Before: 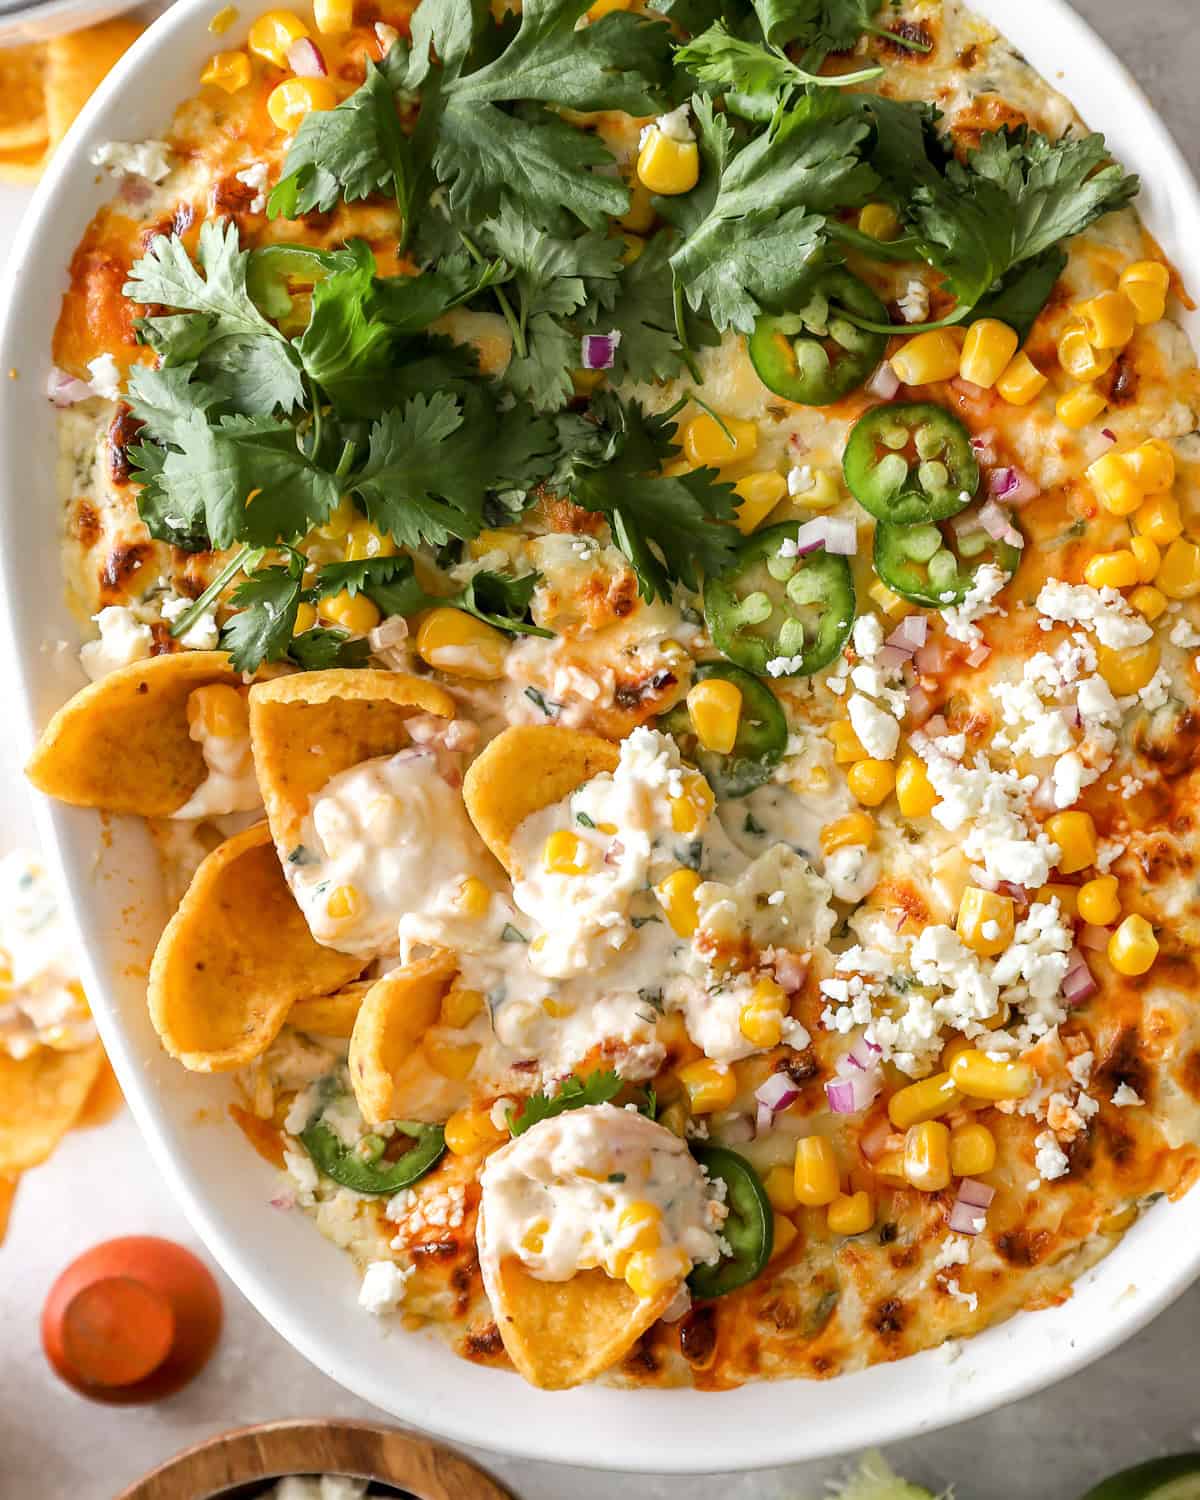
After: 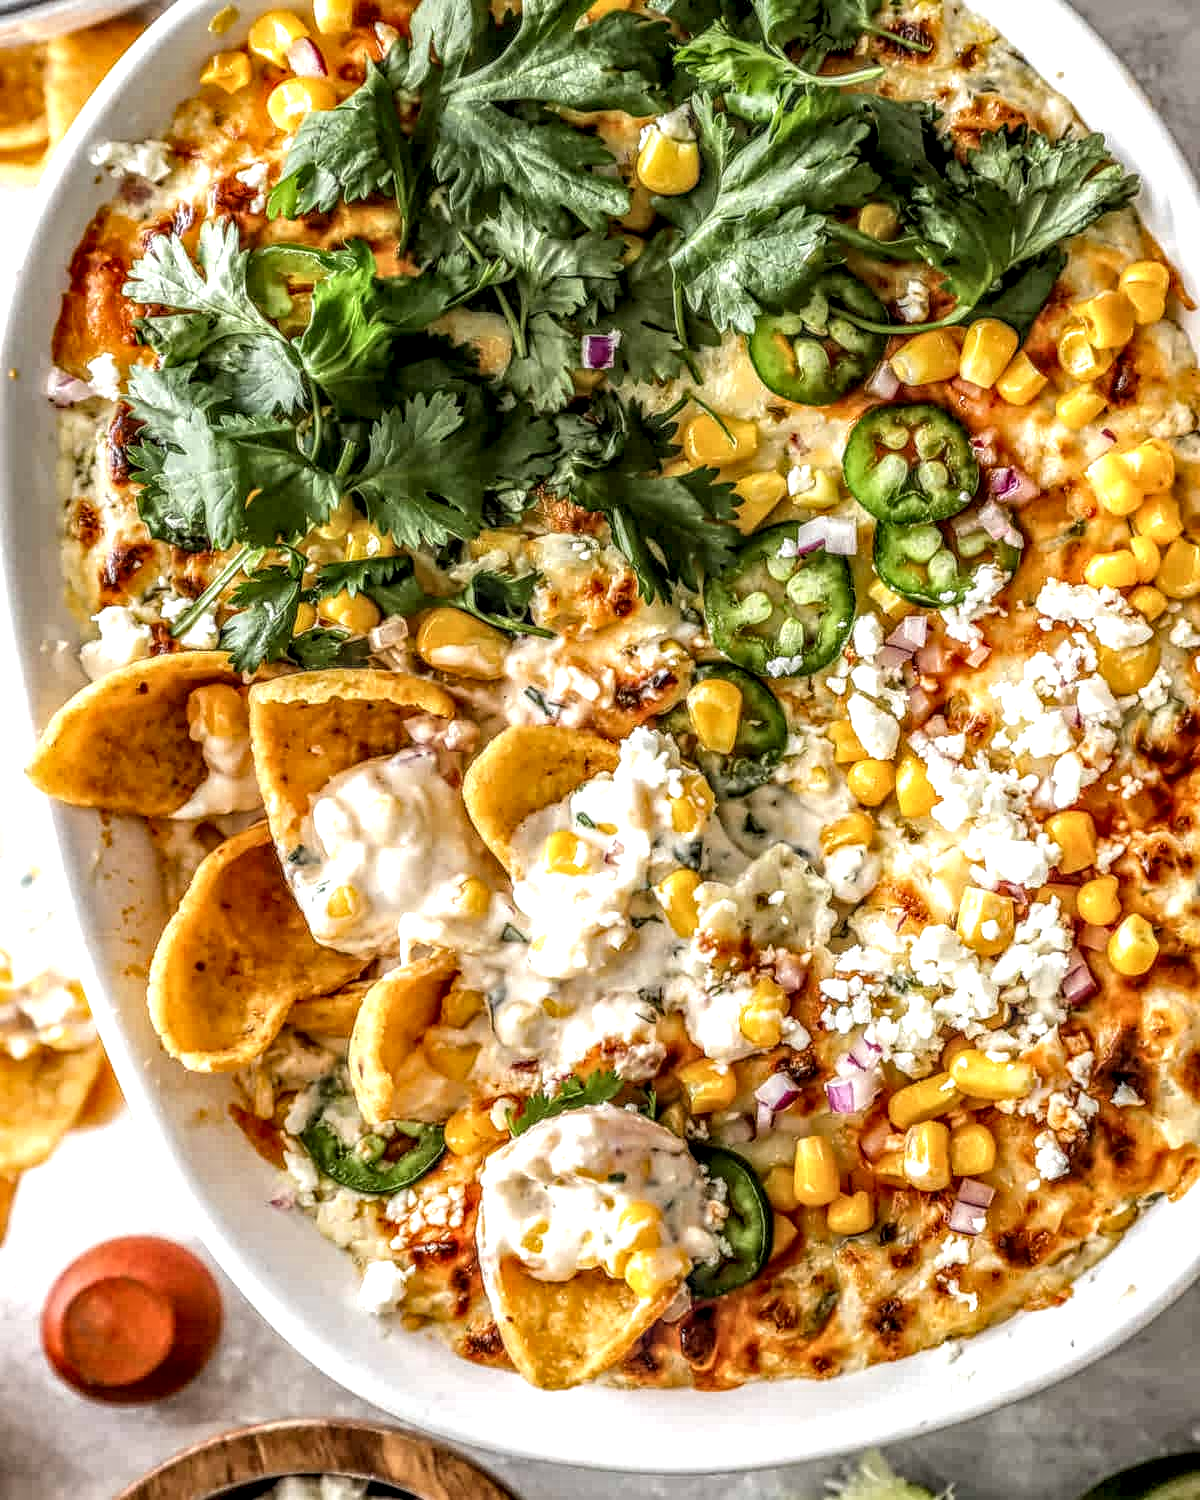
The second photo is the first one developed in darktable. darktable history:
local contrast: highlights 3%, shadows 2%, detail 298%, midtone range 0.293
contrast brightness saturation: contrast 0.046, brightness 0.067, saturation 0.007
